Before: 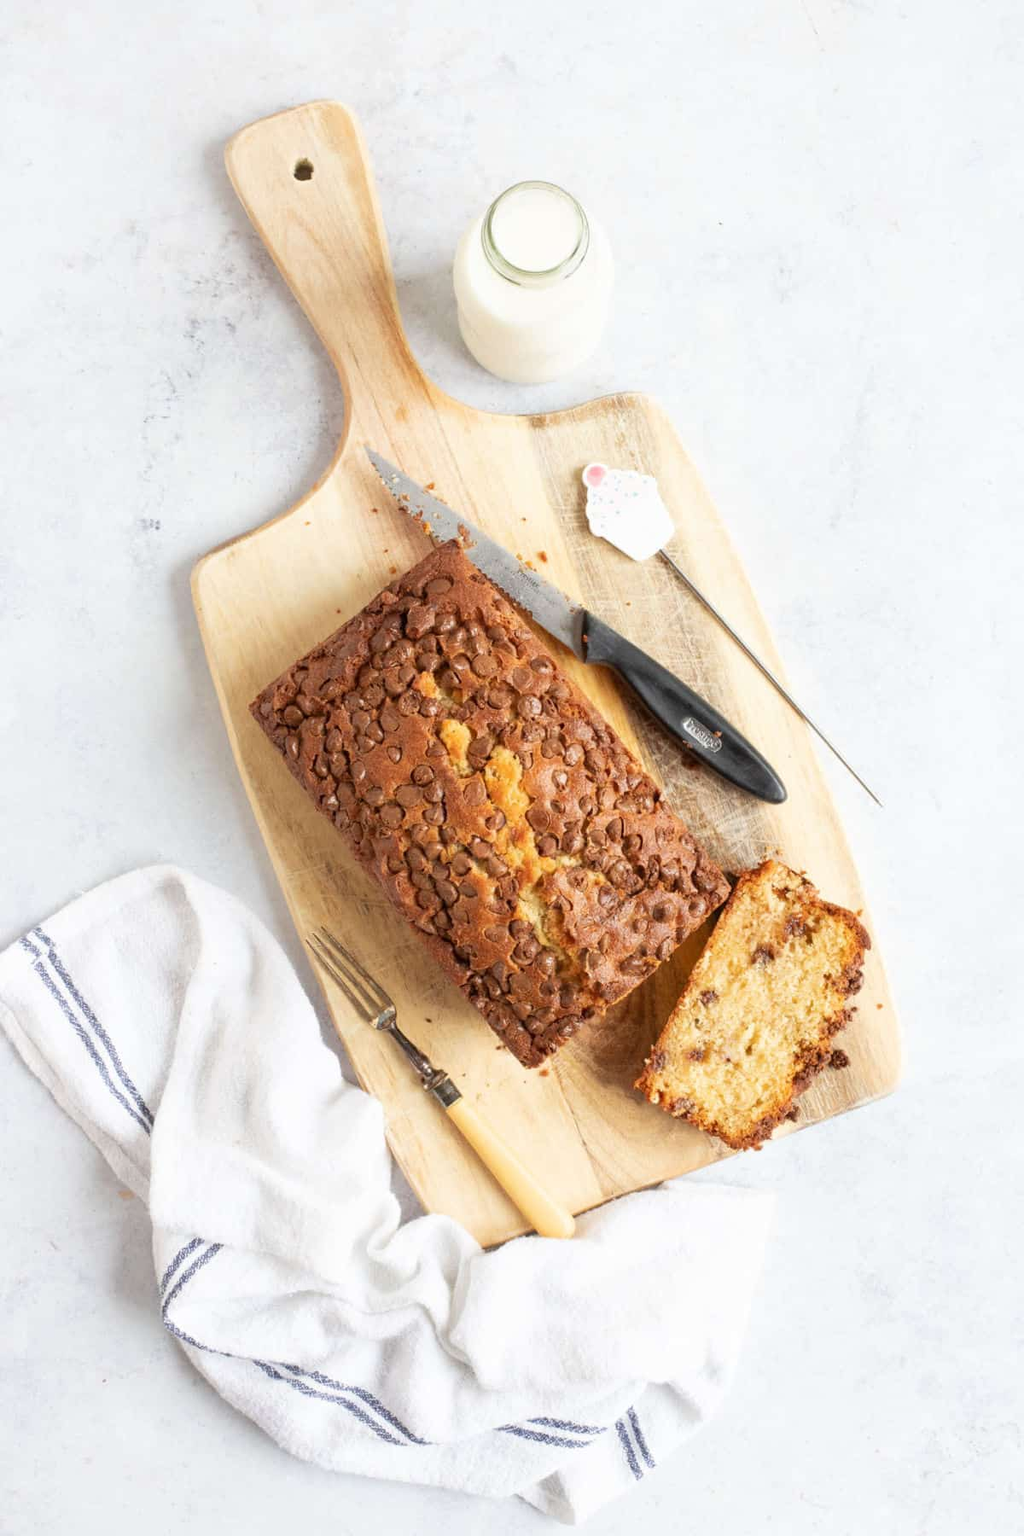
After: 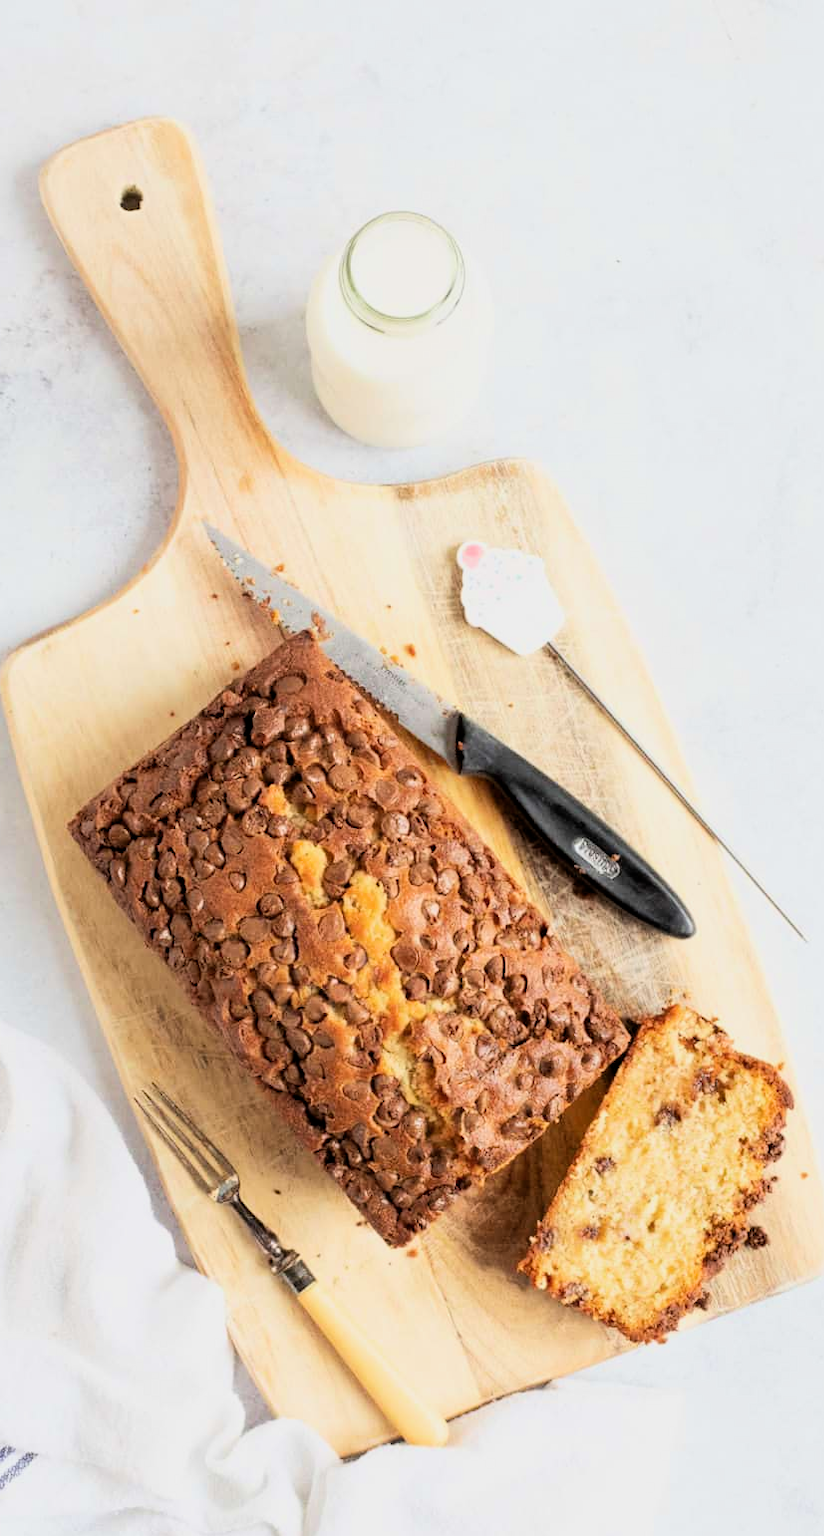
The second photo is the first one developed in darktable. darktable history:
tone equalizer: -8 EV -0.433 EV, -7 EV -0.378 EV, -6 EV -0.317 EV, -5 EV -0.184 EV, -3 EV 0.227 EV, -2 EV 0.359 EV, -1 EV 0.364 EV, +0 EV 0.42 EV, edges refinement/feathering 500, mask exposure compensation -1.57 EV, preserve details no
filmic rgb: black relative exposure -7.77 EV, white relative exposure 4.37 EV, threshold 5.95 EV, target black luminance 0%, hardness 3.76, latitude 50.61%, contrast 1.074, highlights saturation mix 9.63%, shadows ↔ highlights balance -0.254%, color science v6 (2022), enable highlight reconstruction true
crop: left 18.676%, right 12.366%, bottom 14.379%
